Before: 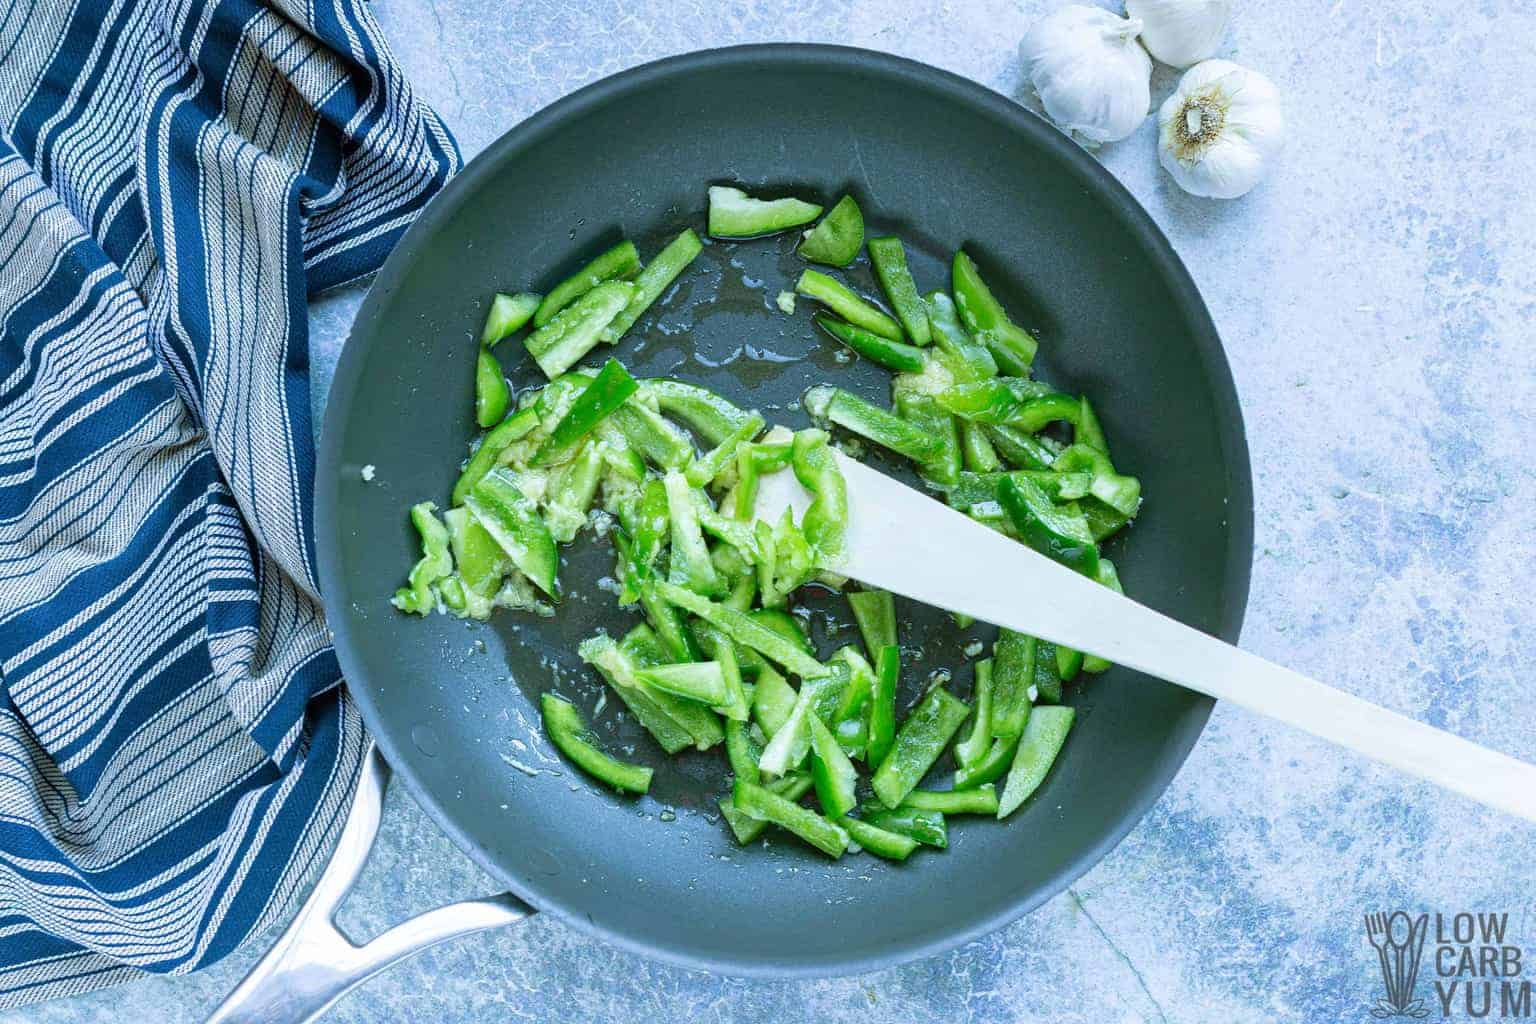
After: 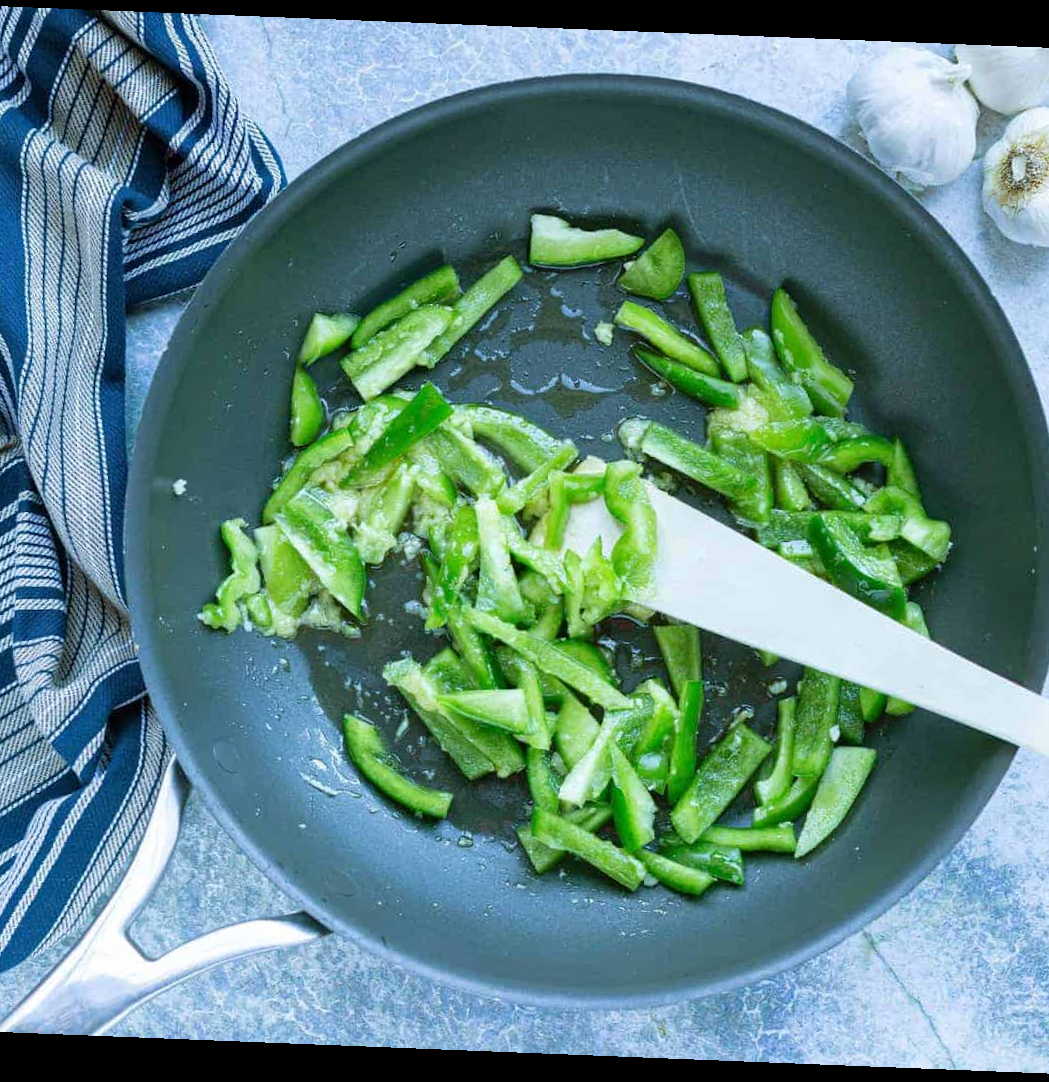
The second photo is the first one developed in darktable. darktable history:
rotate and perspective: rotation 2.27°, automatic cropping off
crop and rotate: left 13.409%, right 19.924%
